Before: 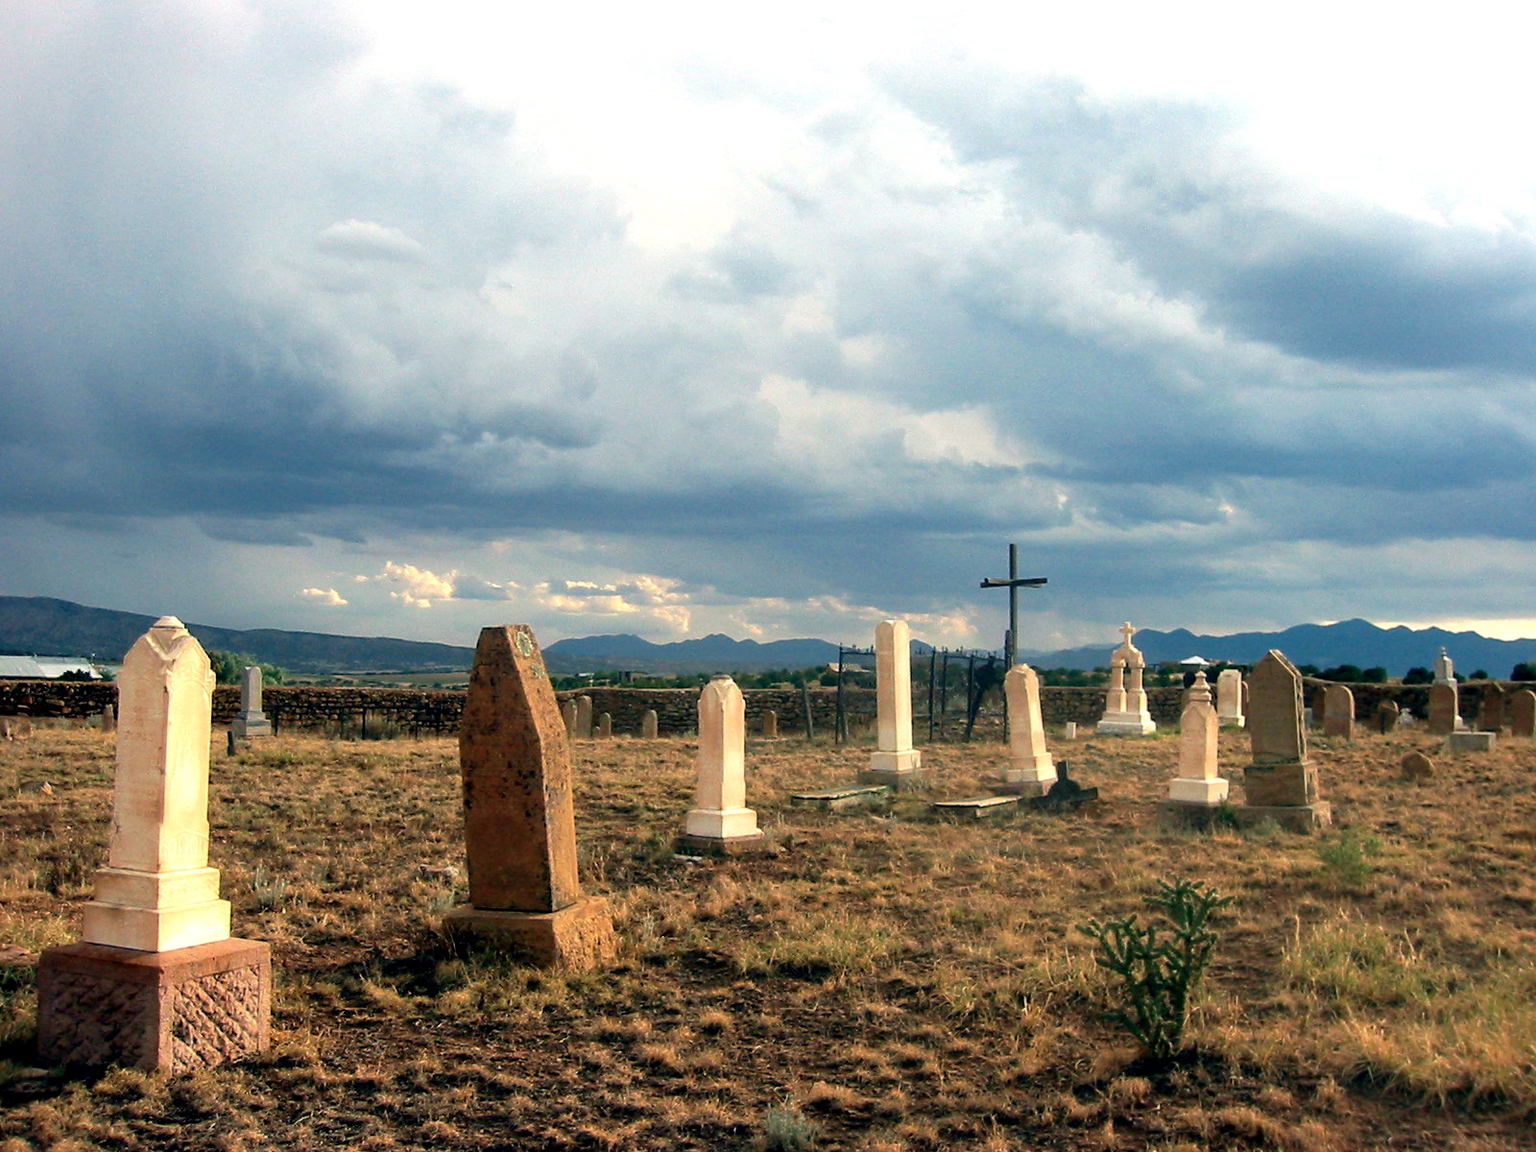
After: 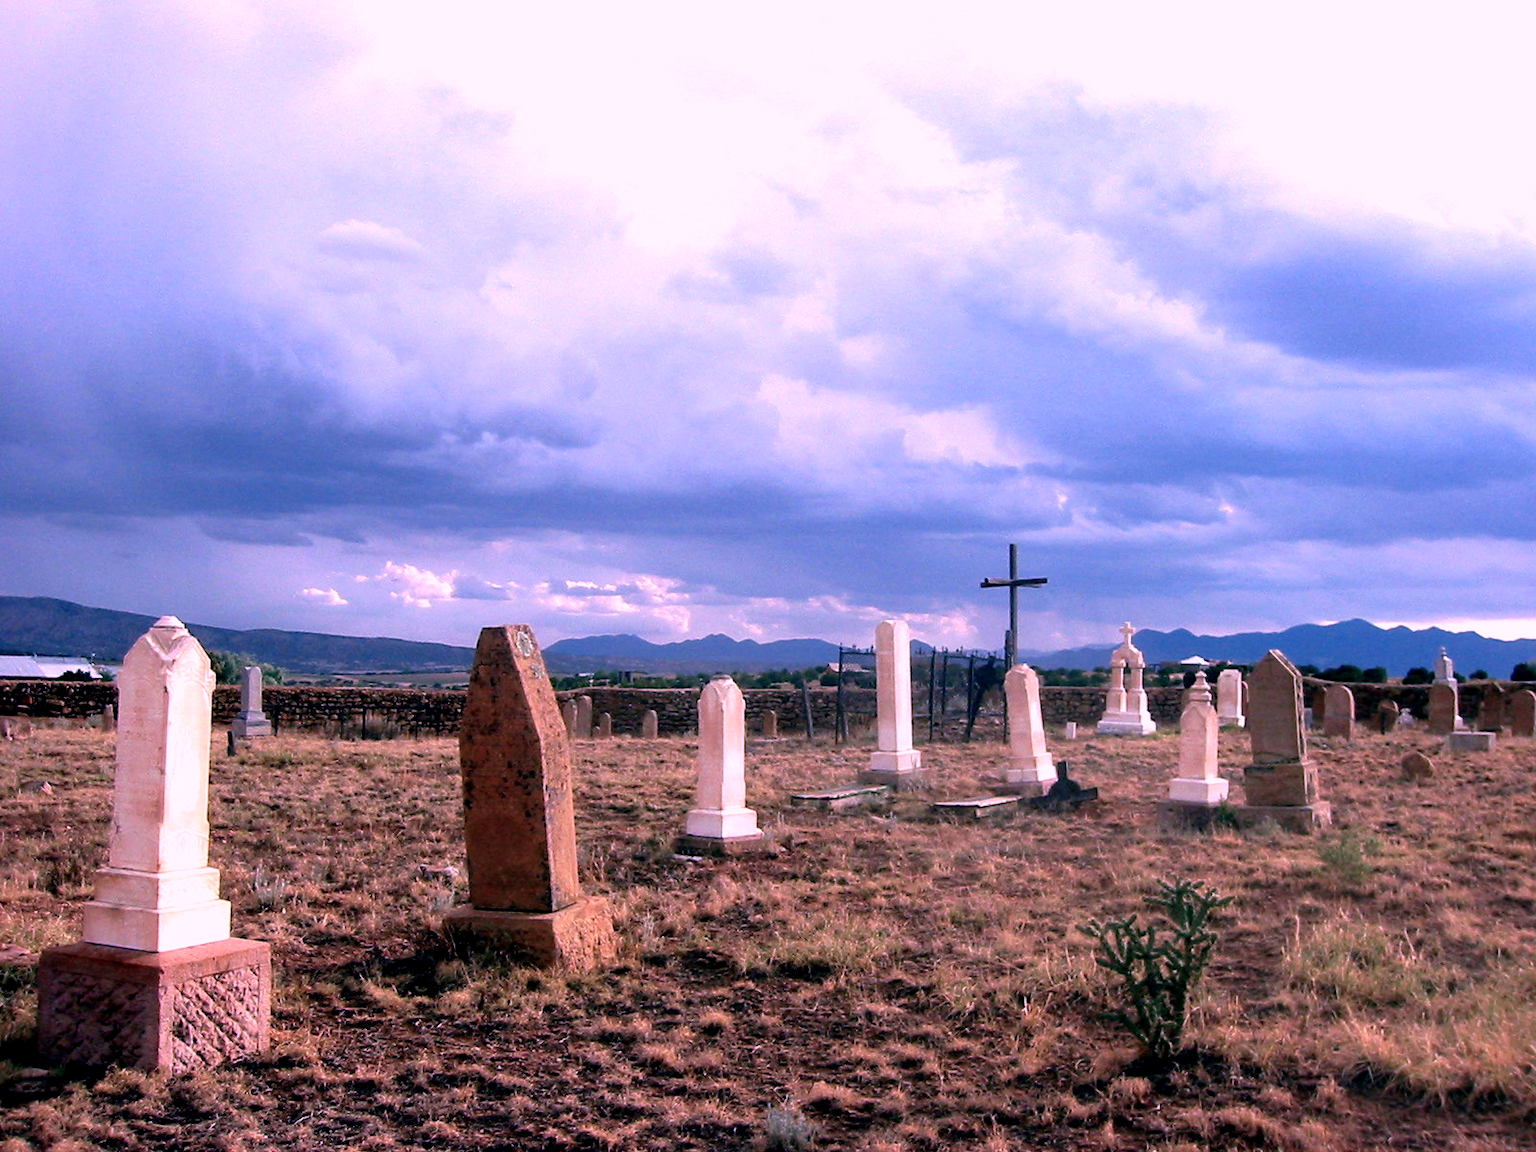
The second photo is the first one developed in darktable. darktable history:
color calibration: output R [1.107, -0.012, -0.003, 0], output B [0, 0, 1.308, 0], illuminant custom, x 0.389, y 0.387, temperature 3838.64 K
tone equalizer: on, module defaults
